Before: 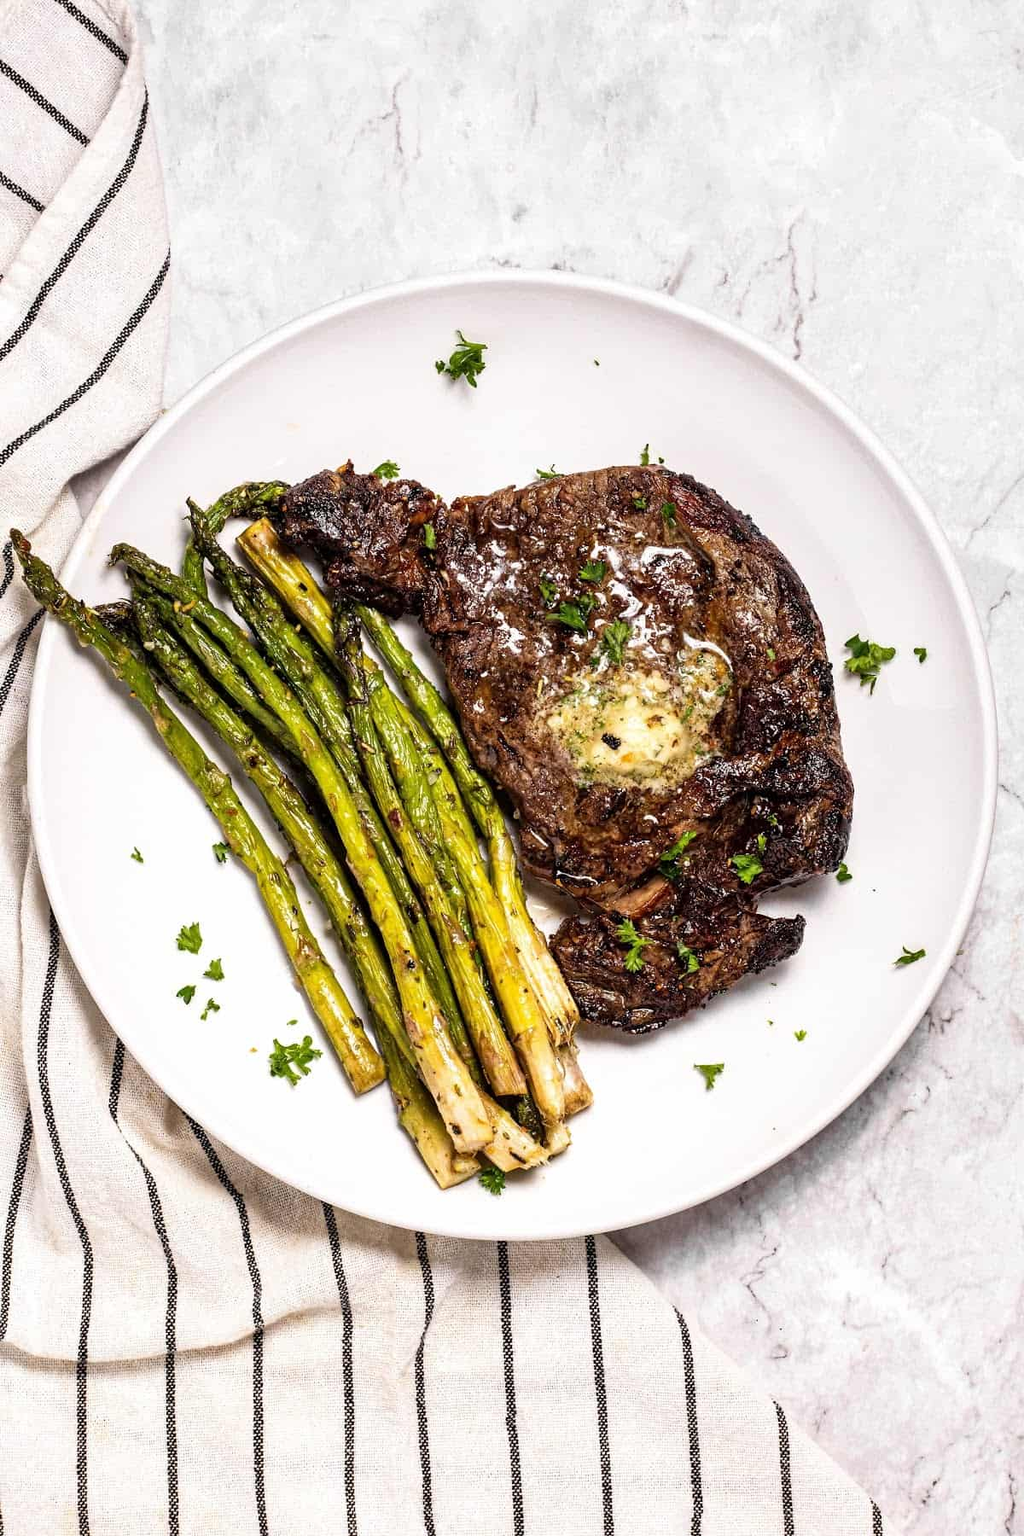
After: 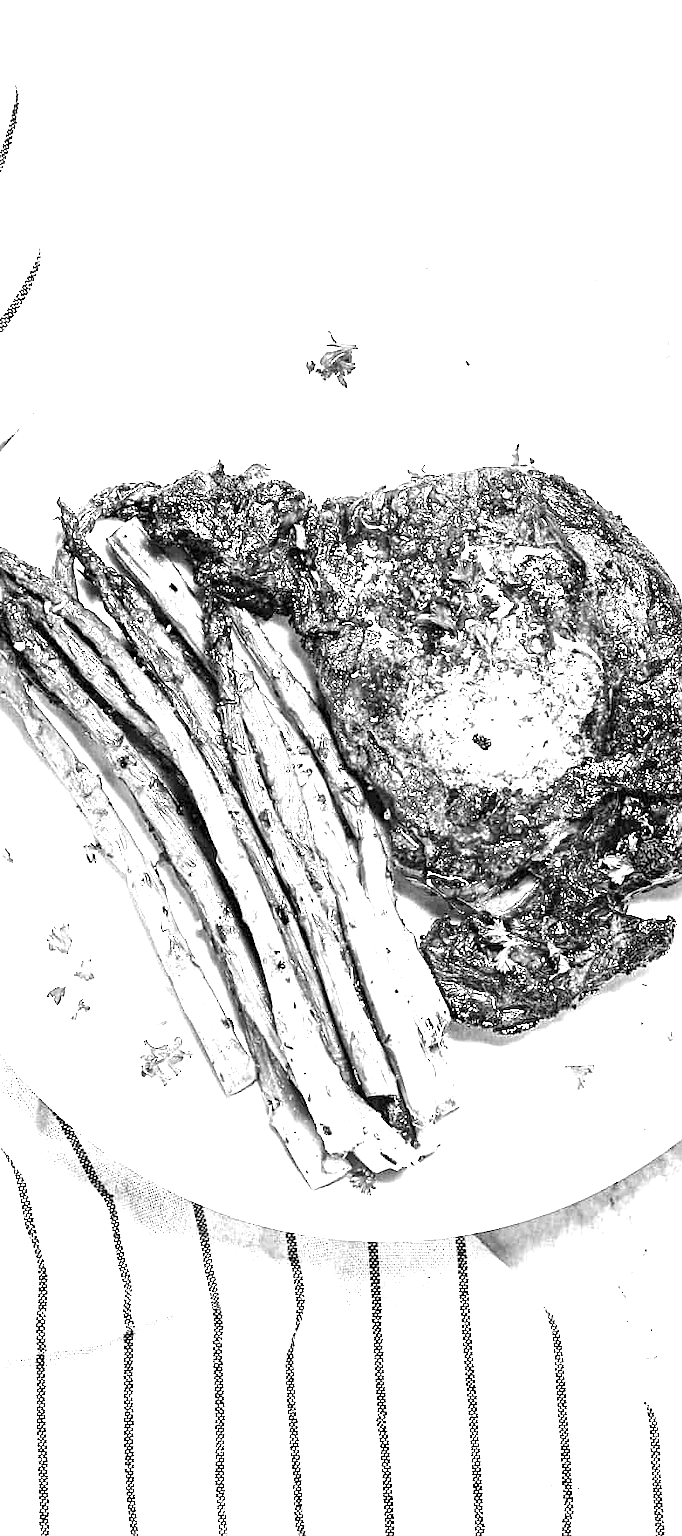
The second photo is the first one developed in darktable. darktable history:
crop and rotate: left 12.673%, right 20.66%
exposure: black level correction 0, exposure 2.138 EV, compensate exposure bias true, compensate highlight preservation false
sharpen: on, module defaults
monochrome: on, module defaults
